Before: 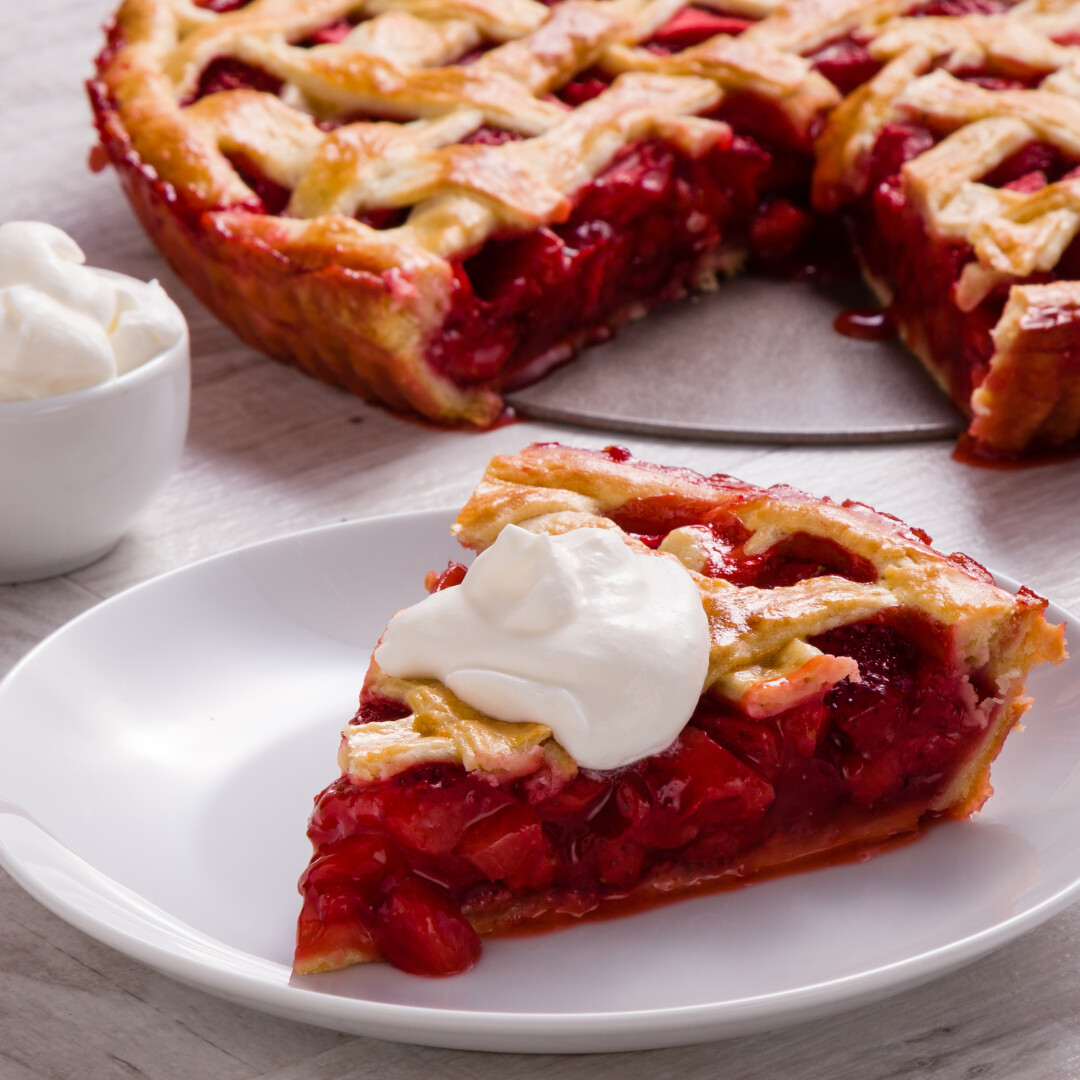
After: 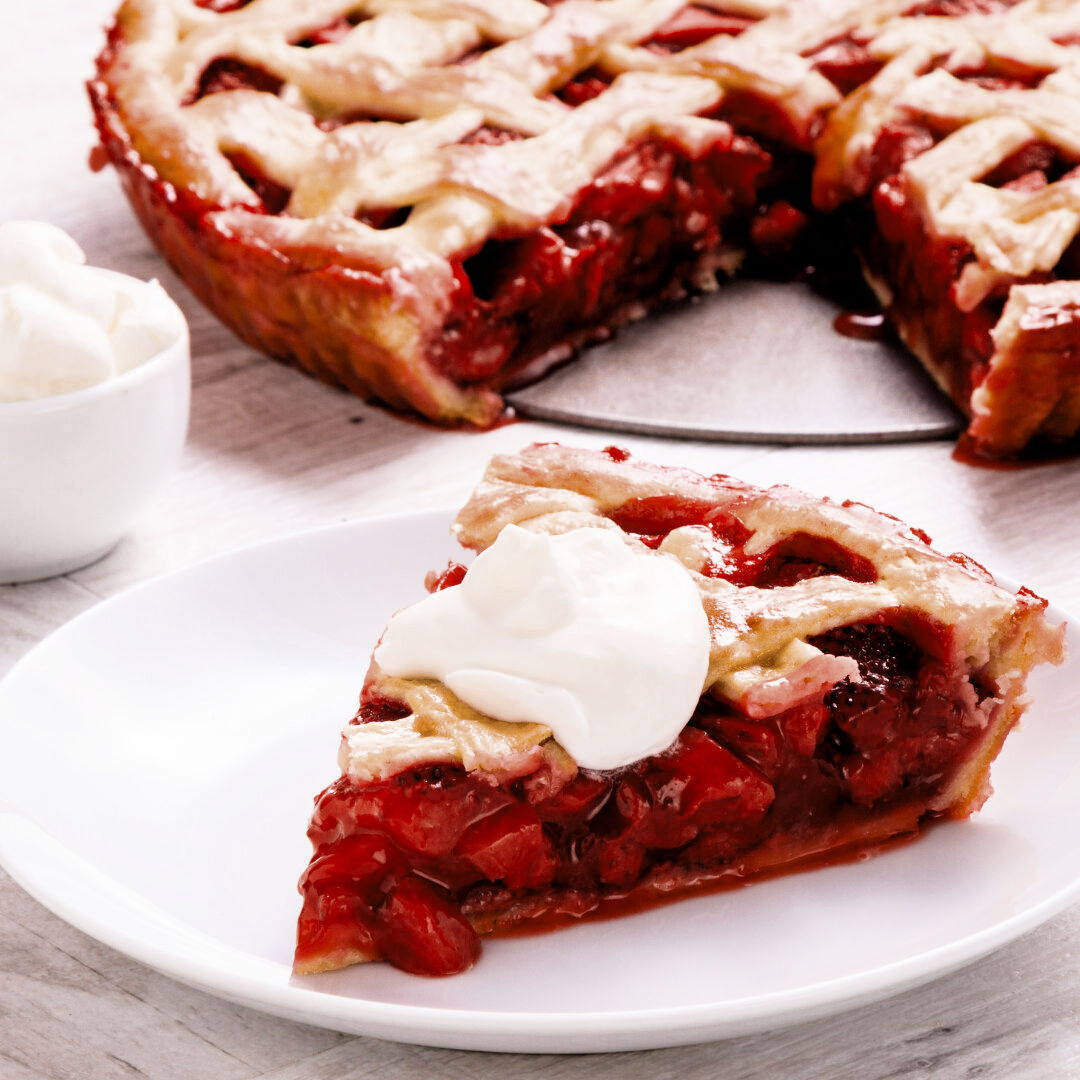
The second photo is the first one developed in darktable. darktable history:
exposure: black level correction 0.001, exposure 1.13 EV, compensate highlight preservation false
color zones: curves: ch0 [(0, 0.5) (0.125, 0.4) (0.25, 0.5) (0.375, 0.4) (0.5, 0.4) (0.625, 0.35) (0.75, 0.35) (0.875, 0.5)]; ch1 [(0, 0.35) (0.125, 0.45) (0.25, 0.35) (0.375, 0.35) (0.5, 0.35) (0.625, 0.35) (0.75, 0.45) (0.875, 0.35)]; ch2 [(0, 0.6) (0.125, 0.5) (0.25, 0.5) (0.375, 0.6) (0.5, 0.6) (0.625, 0.5) (0.75, 0.5) (0.875, 0.5)]
filmic rgb: black relative exposure -5.02 EV, white relative exposure 3.98 EV, threshold 2.97 EV, hardness 2.9, contrast 1.493, enable highlight reconstruction true
